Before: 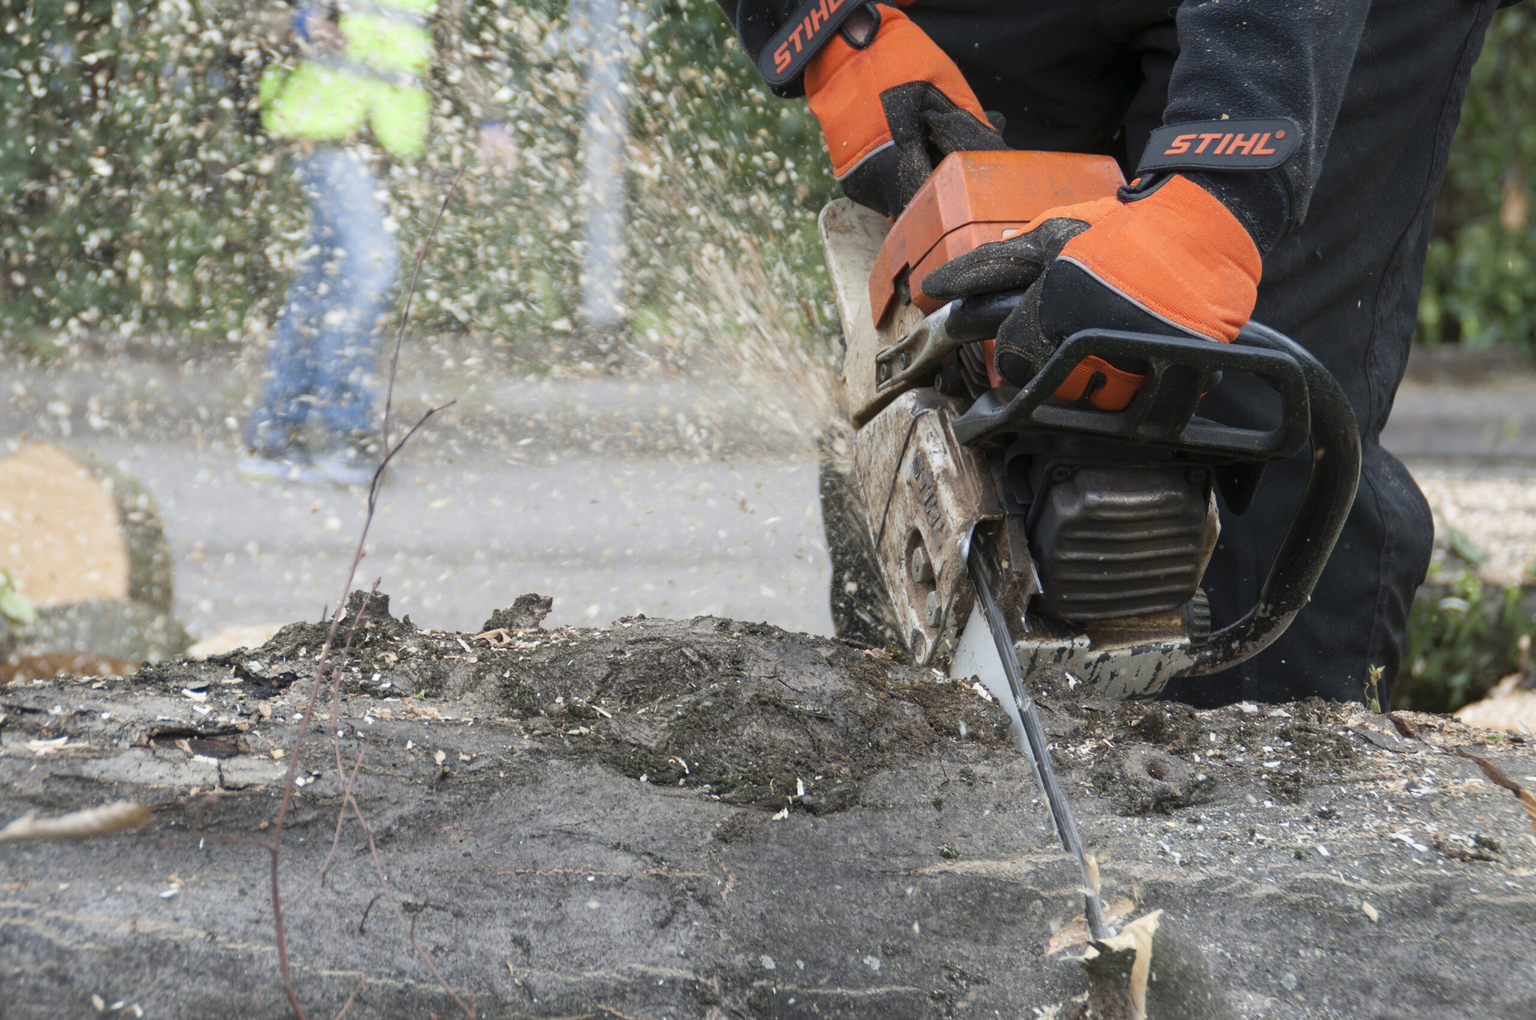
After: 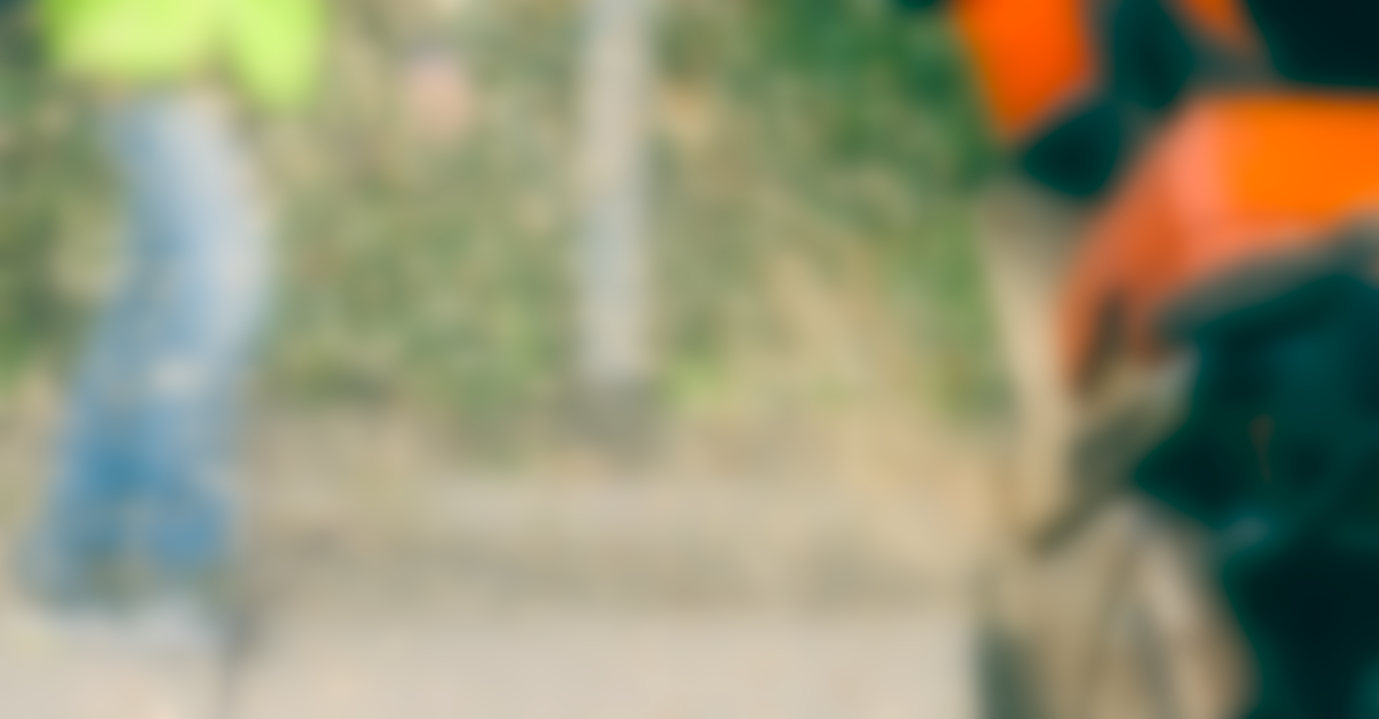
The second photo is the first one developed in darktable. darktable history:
color balance rgb: linear chroma grading › global chroma 15%, perceptual saturation grading › global saturation 30%
lowpass: radius 16, unbound 0
color balance: lift [1.005, 0.99, 1.007, 1.01], gamma [1, 0.979, 1.011, 1.021], gain [0.923, 1.098, 1.025, 0.902], input saturation 90.45%, contrast 7.73%, output saturation 105.91%
crop: left 15.306%, top 9.065%, right 30.789%, bottom 48.638%
